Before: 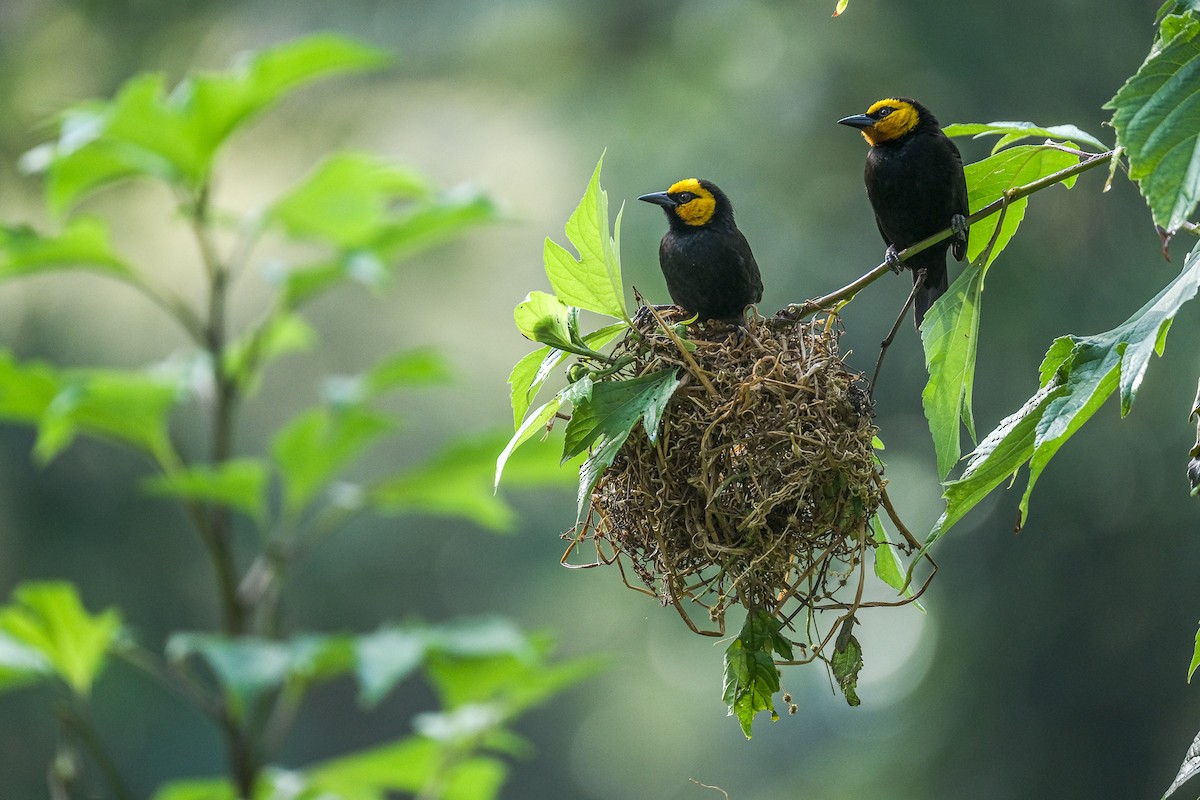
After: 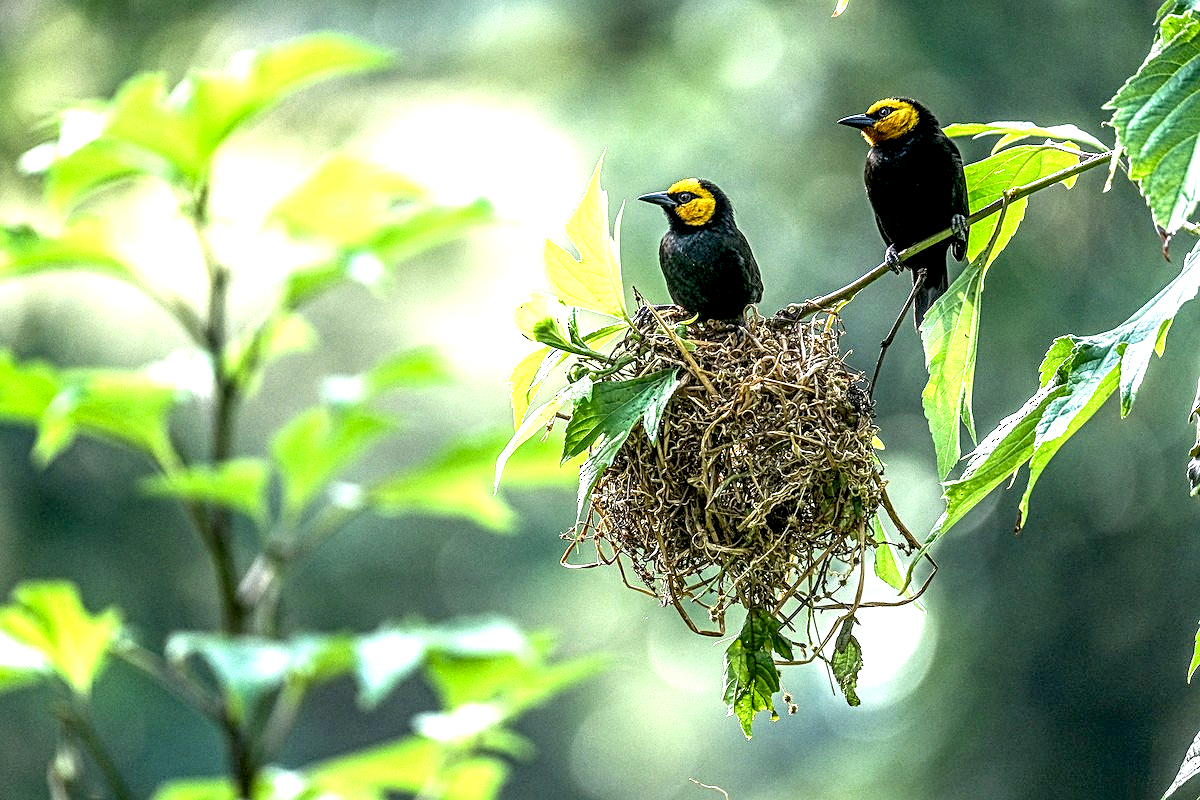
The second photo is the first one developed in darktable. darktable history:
local contrast: highlights 65%, shadows 54%, detail 169%, midtone range 0.514
exposure: black level correction 0.011, exposure 1.088 EV, compensate exposure bias true, compensate highlight preservation false
sharpen: on, module defaults
